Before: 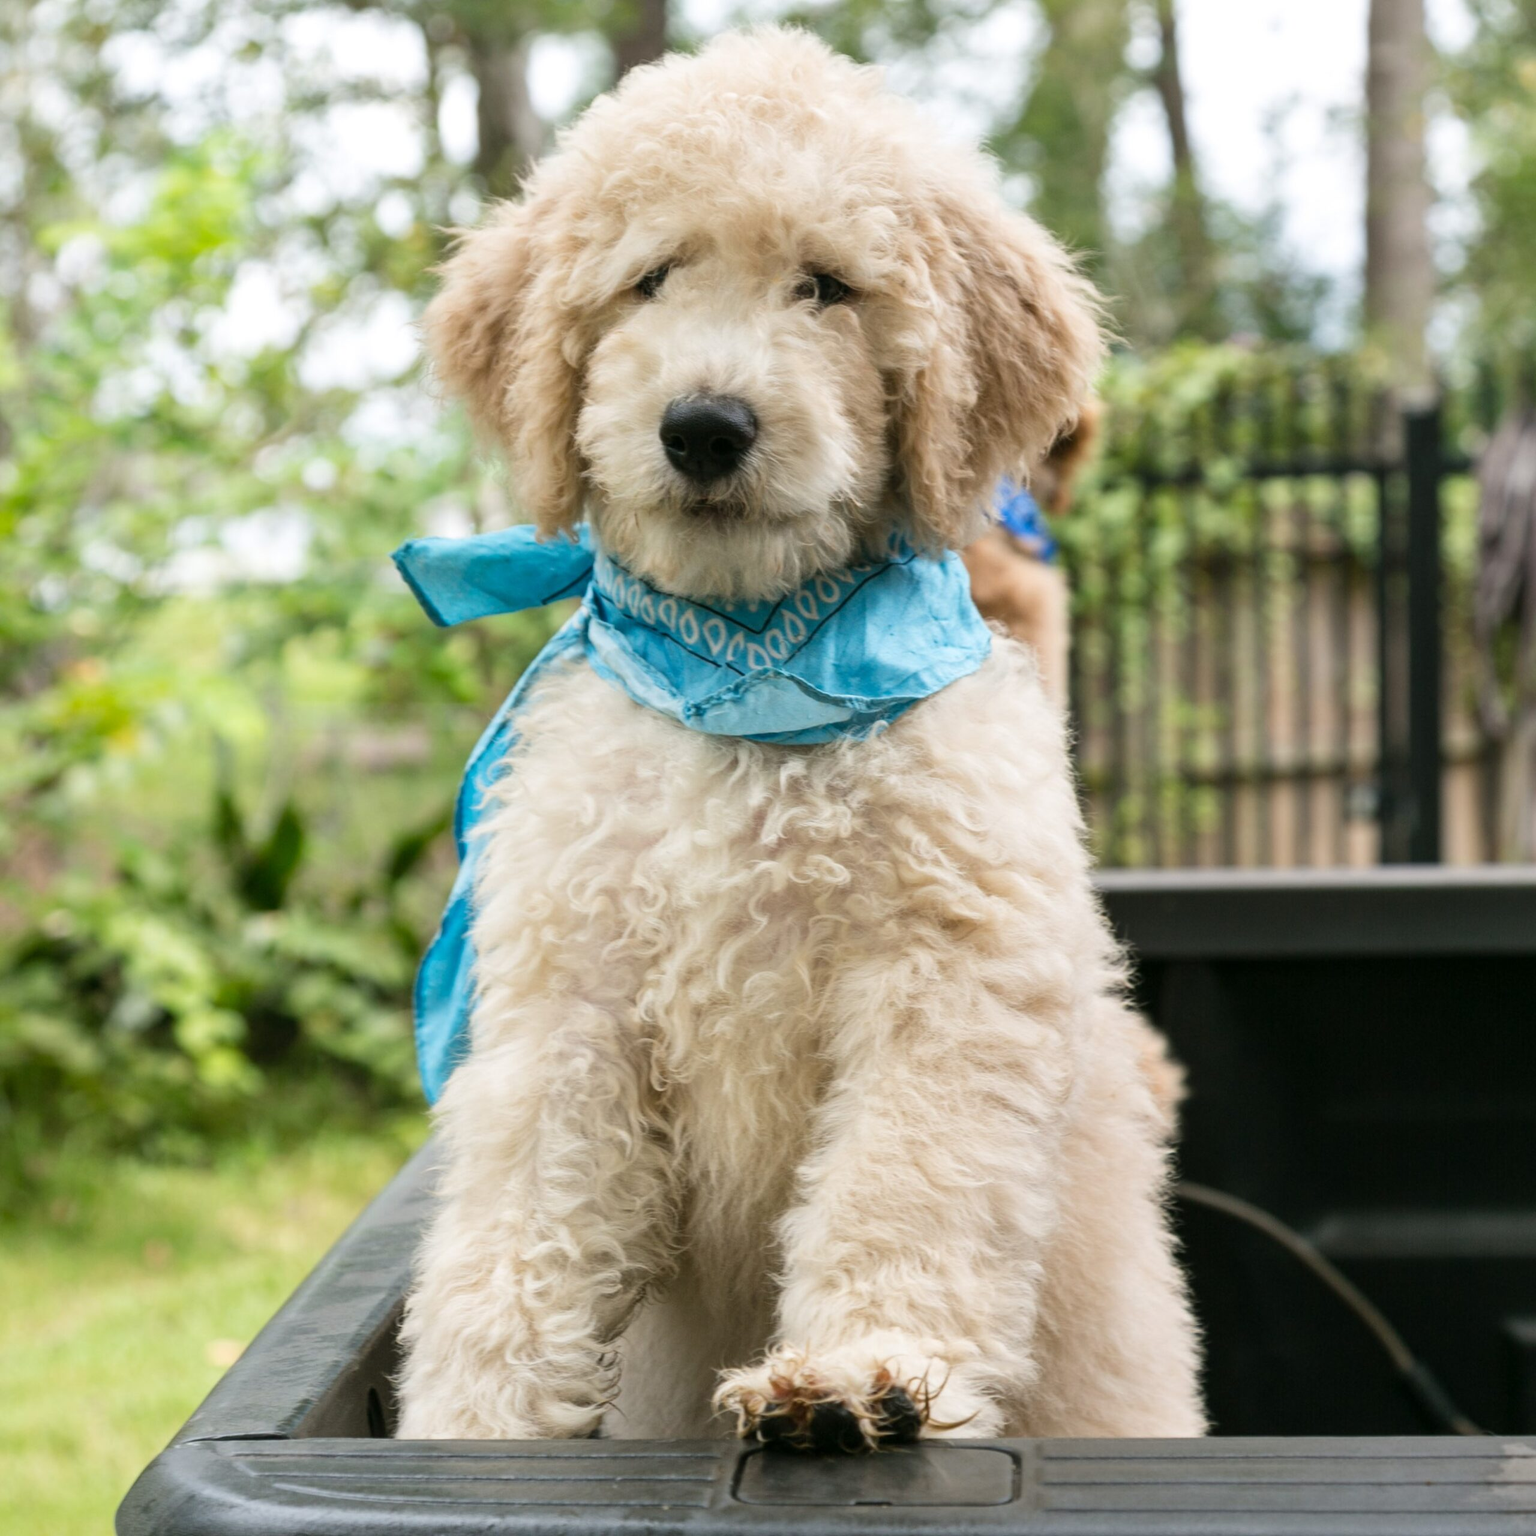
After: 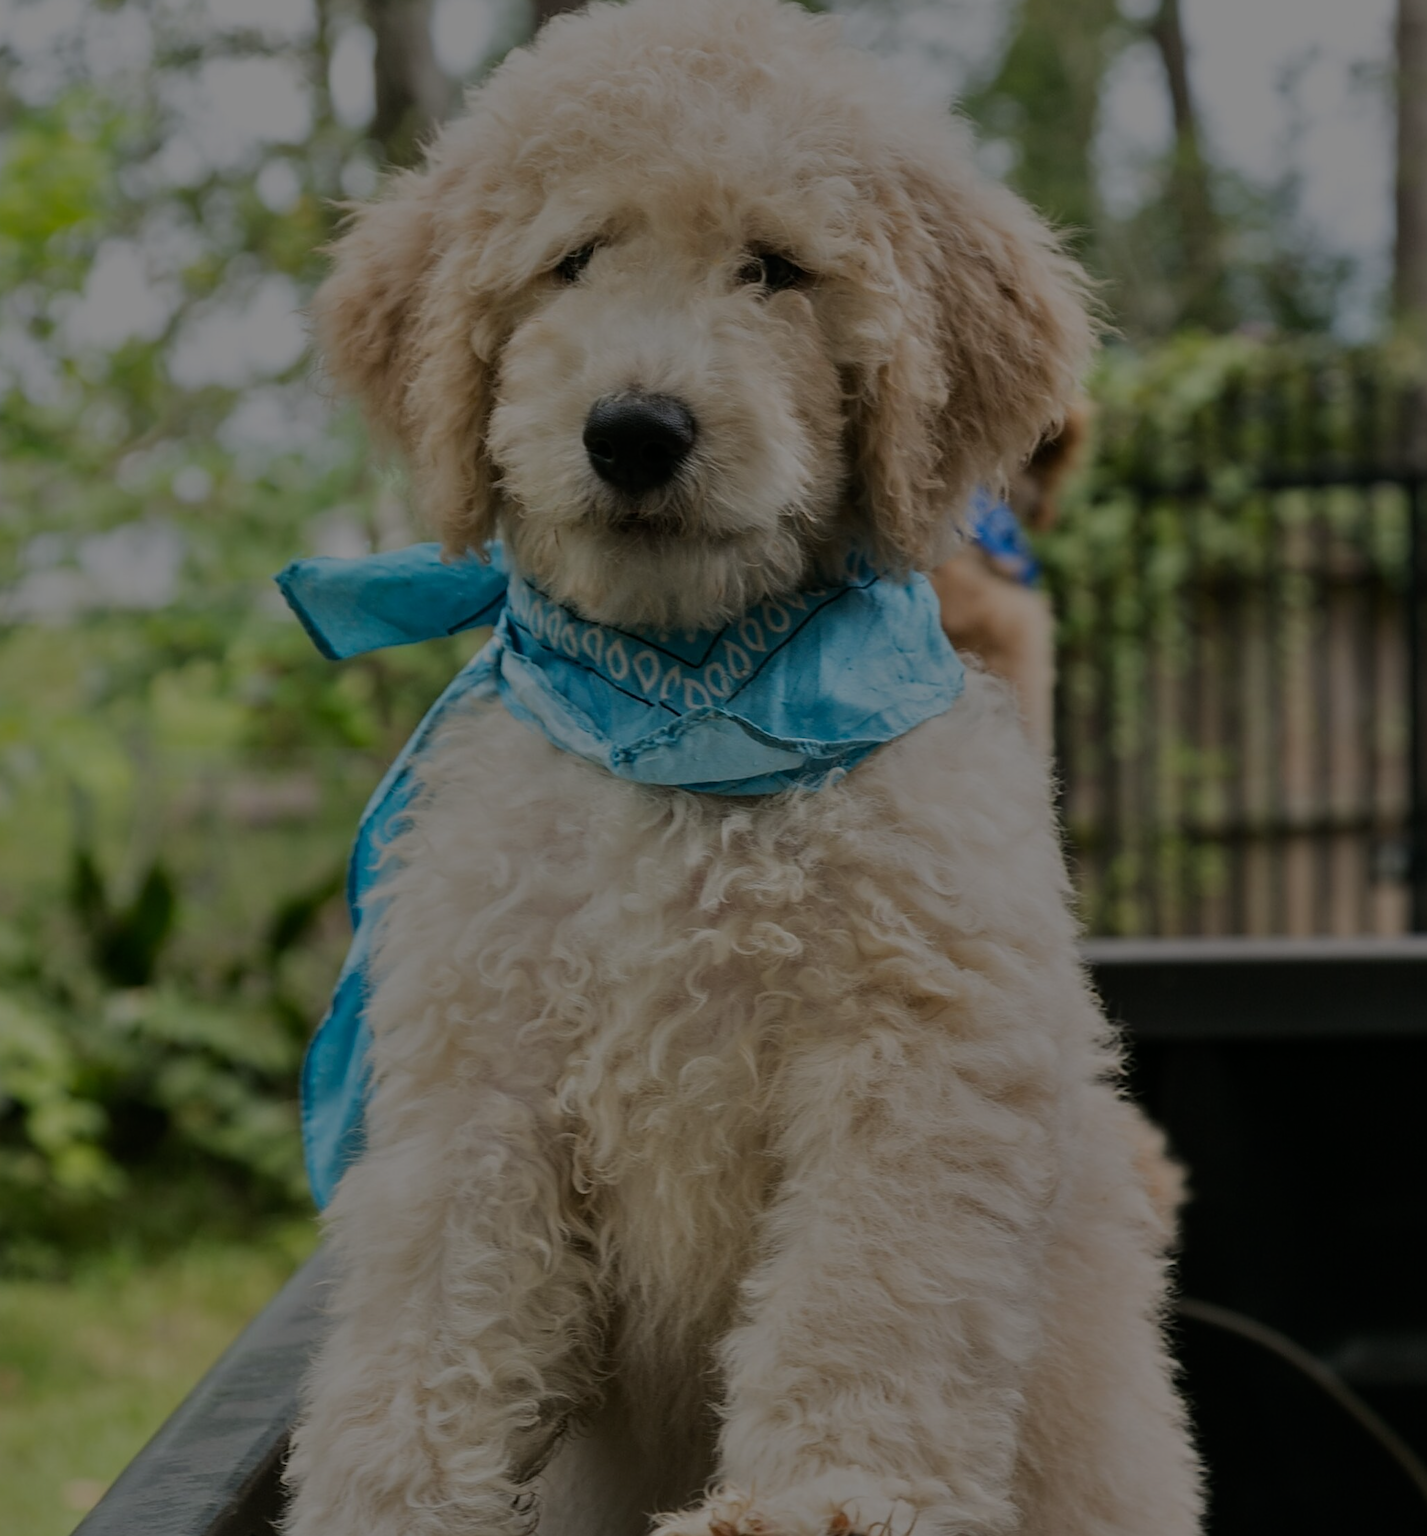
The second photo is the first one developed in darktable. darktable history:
crop: left 9.929%, top 3.475%, right 9.188%, bottom 9.529%
tone equalizer: -8 EV -2 EV, -7 EV -2 EV, -6 EV -2 EV, -5 EV -2 EV, -4 EV -2 EV, -3 EV -2 EV, -2 EV -2 EV, -1 EV -1.63 EV, +0 EV -2 EV
sharpen: on, module defaults
